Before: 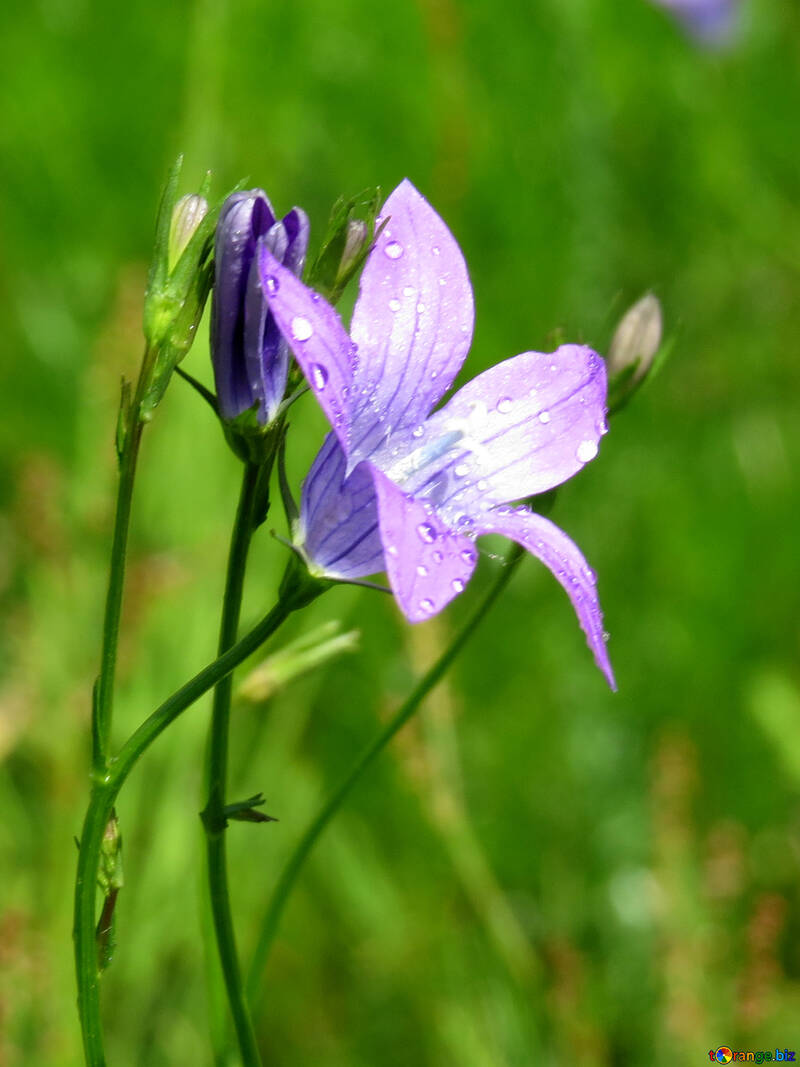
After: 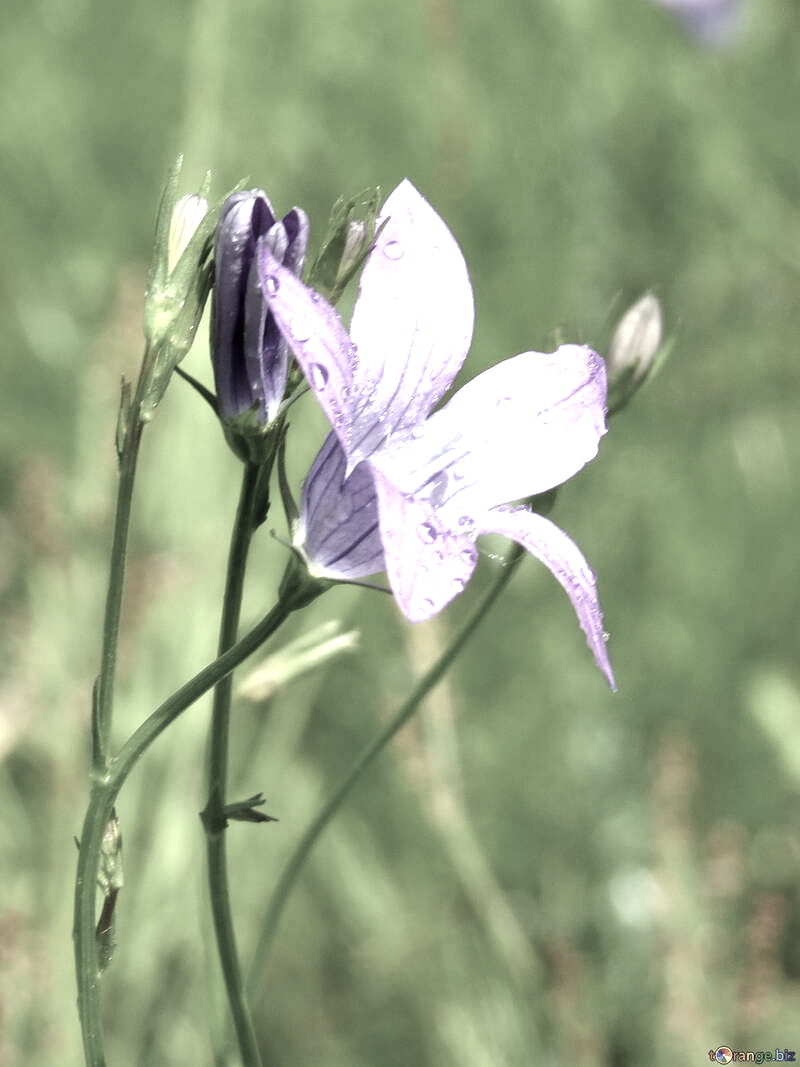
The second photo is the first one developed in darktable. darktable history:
color zones: curves: ch1 [(0, 0.153) (0.143, 0.15) (0.286, 0.151) (0.429, 0.152) (0.571, 0.152) (0.714, 0.151) (0.857, 0.151) (1, 0.153)]
exposure: black level correction 0, exposure 0.889 EV, compensate highlight preservation false
